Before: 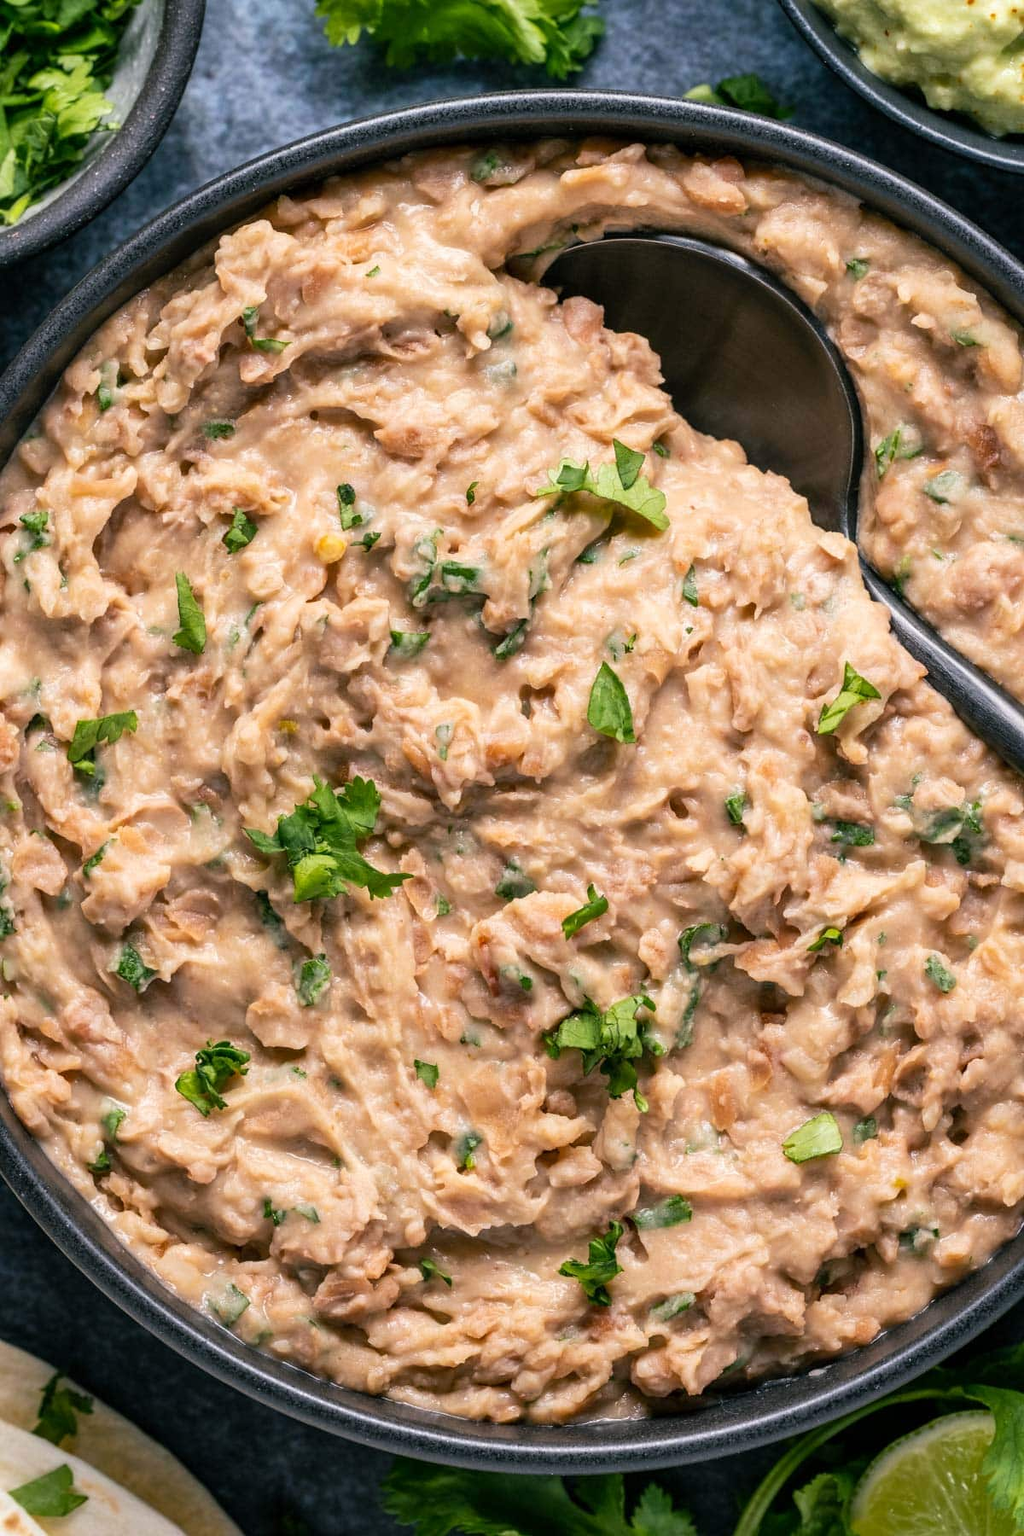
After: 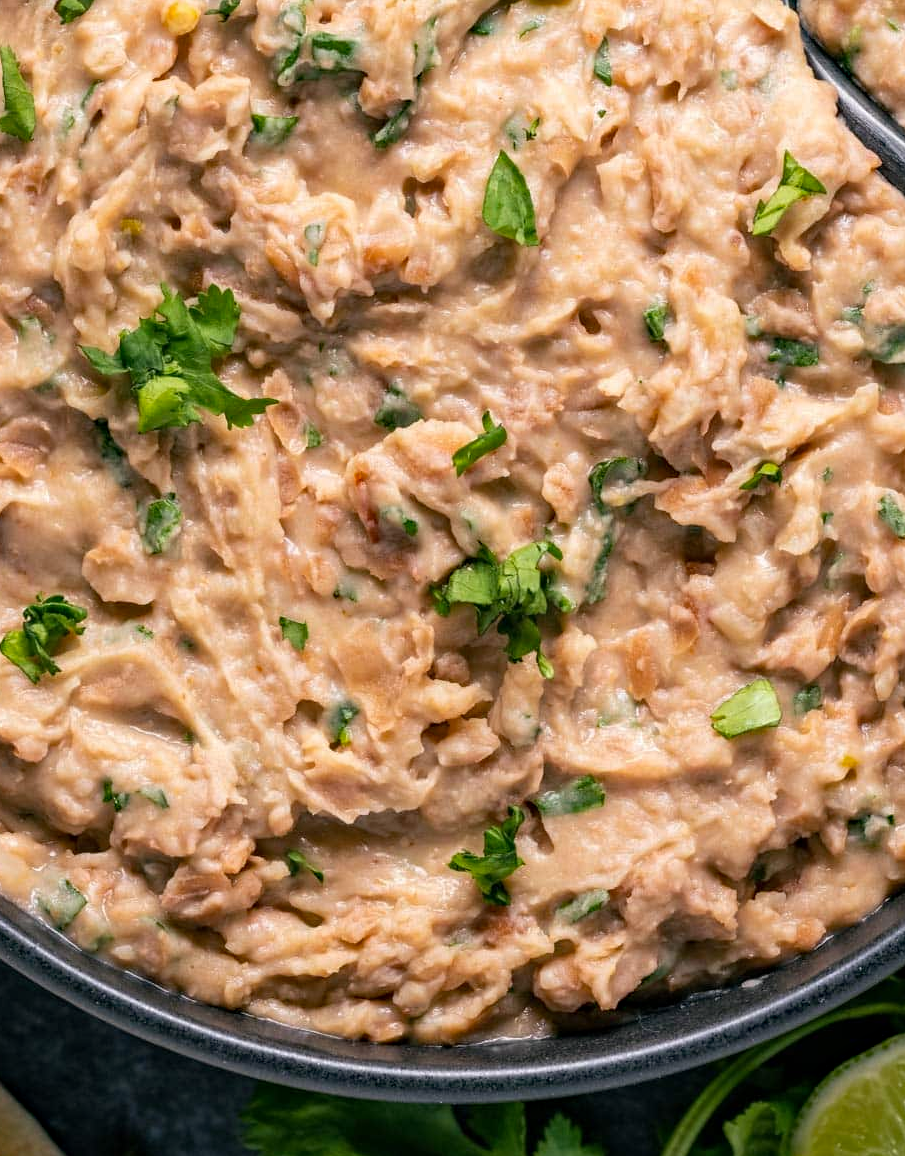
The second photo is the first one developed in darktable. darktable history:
crop and rotate: left 17.184%, top 34.725%, right 7.397%, bottom 1.018%
haze removal: compatibility mode true, adaptive false
